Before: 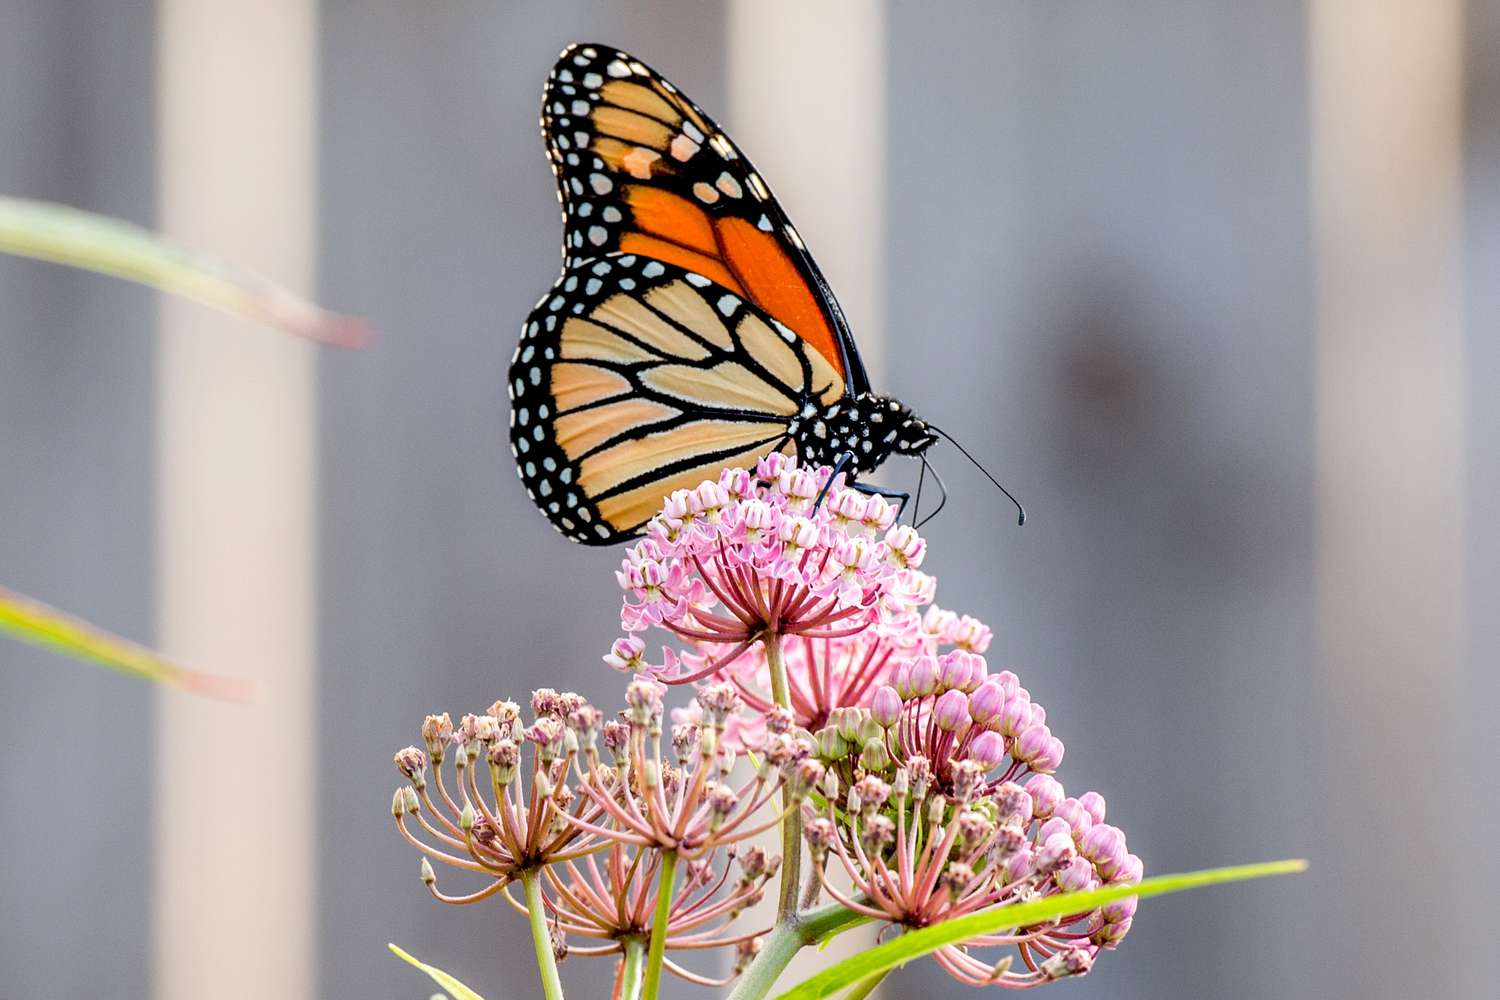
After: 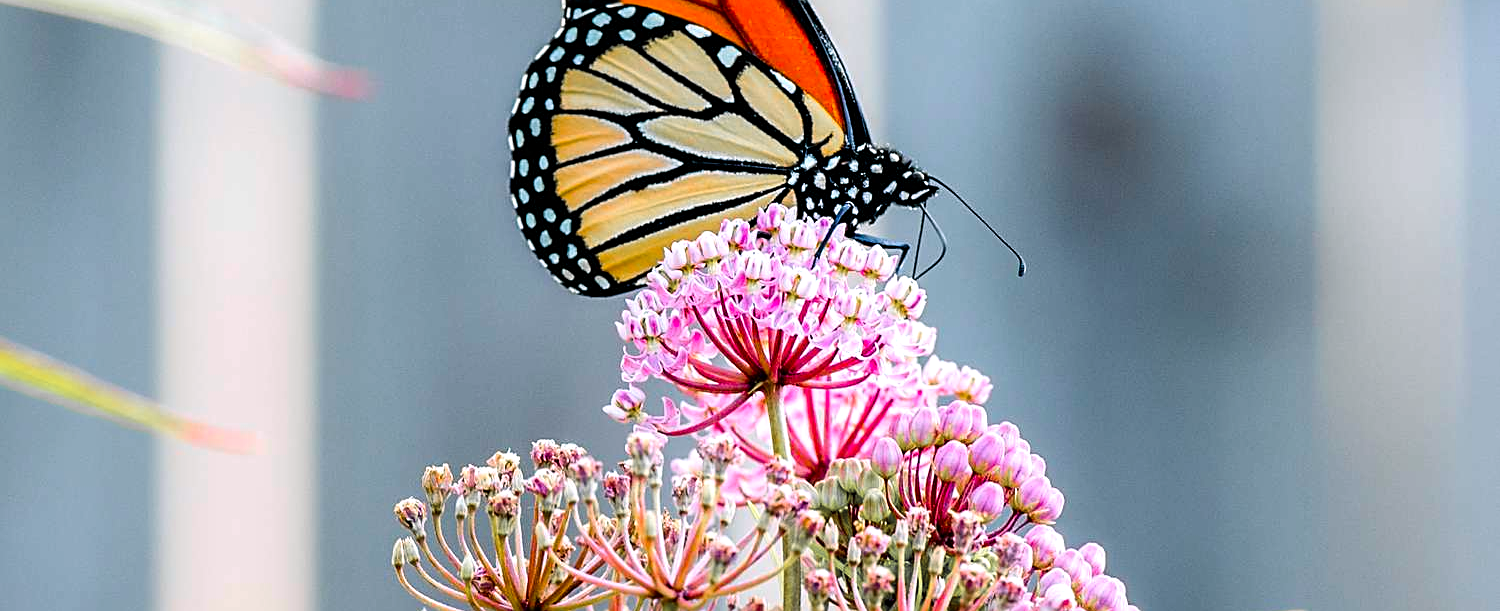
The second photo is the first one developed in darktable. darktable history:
crop and rotate: top 24.909%, bottom 13.973%
color zones: curves: ch1 [(0, 0.679) (0.143, 0.647) (0.286, 0.261) (0.378, -0.011) (0.571, 0.396) (0.714, 0.399) (0.857, 0.406) (1, 0.679)]
sharpen: on, module defaults
color balance rgb: shadows lift › luminance -21.964%, shadows lift › chroma 8.842%, shadows lift › hue 283.06°, power › chroma 2.15%, power › hue 164.19°, highlights gain › luminance 17.063%, highlights gain › chroma 2.843%, highlights gain › hue 262.21°, perceptual saturation grading › global saturation 31.284%, global vibrance 20%
